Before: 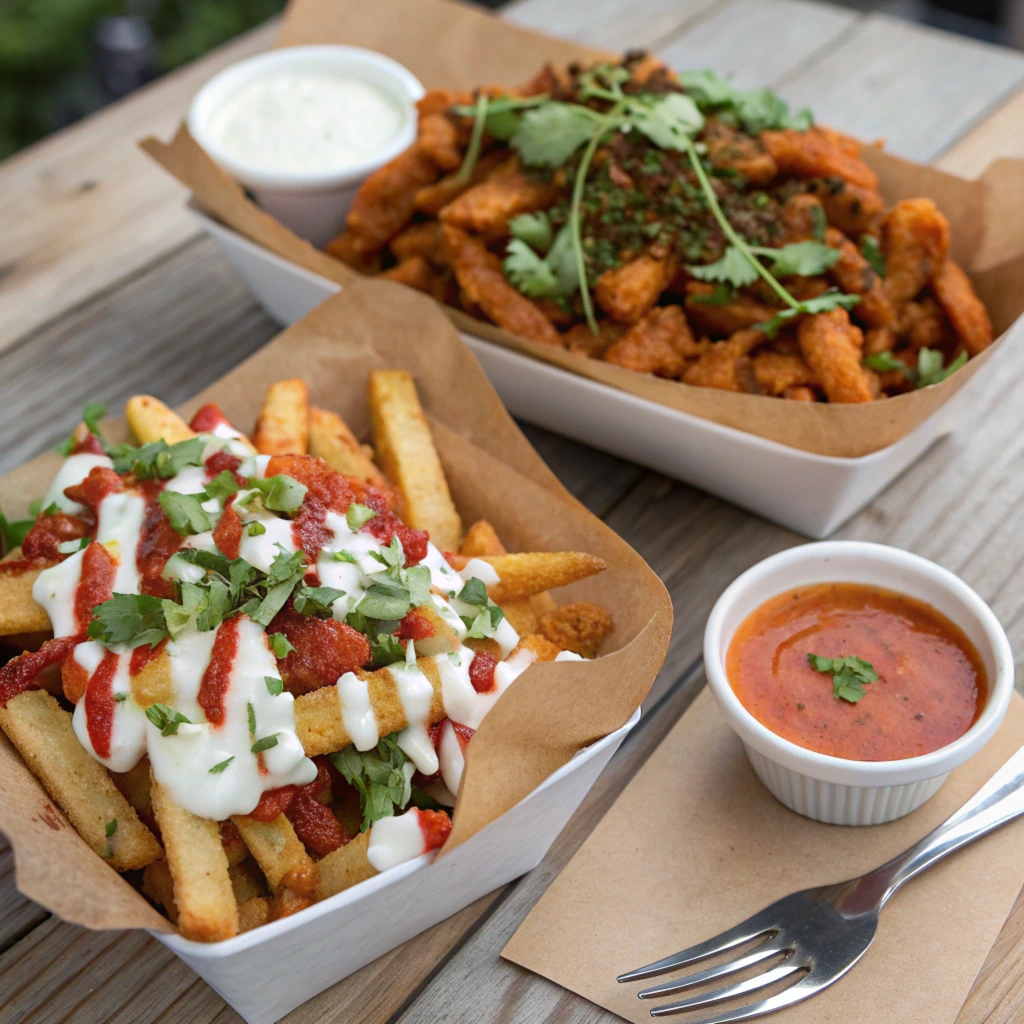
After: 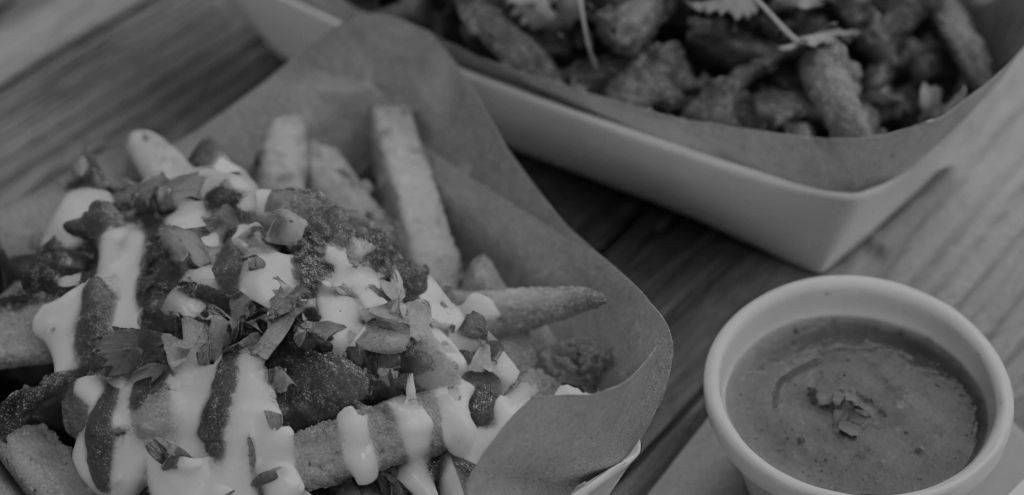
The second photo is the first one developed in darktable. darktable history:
exposure: exposure -1.468 EV, compensate highlight preservation false
crop and rotate: top 26.056%, bottom 25.543%
contrast brightness saturation: saturation -1
shadows and highlights: radius 171.16, shadows 27, white point adjustment 3.13, highlights -67.95, soften with gaussian
